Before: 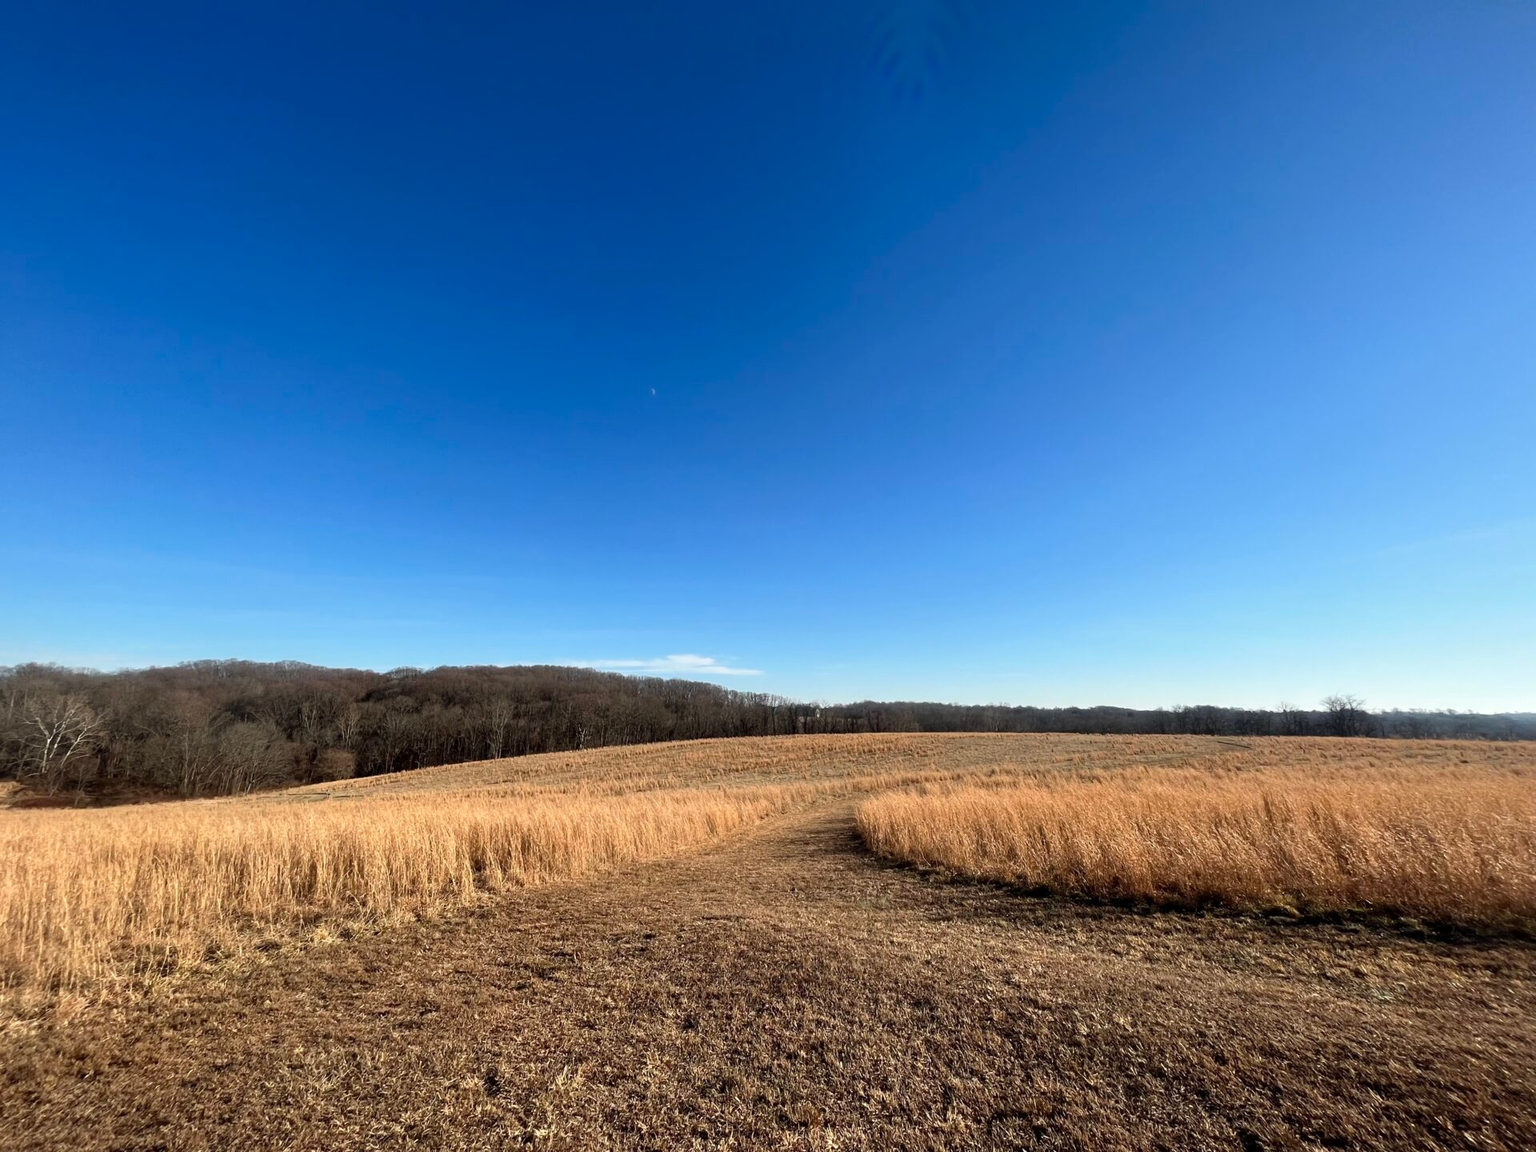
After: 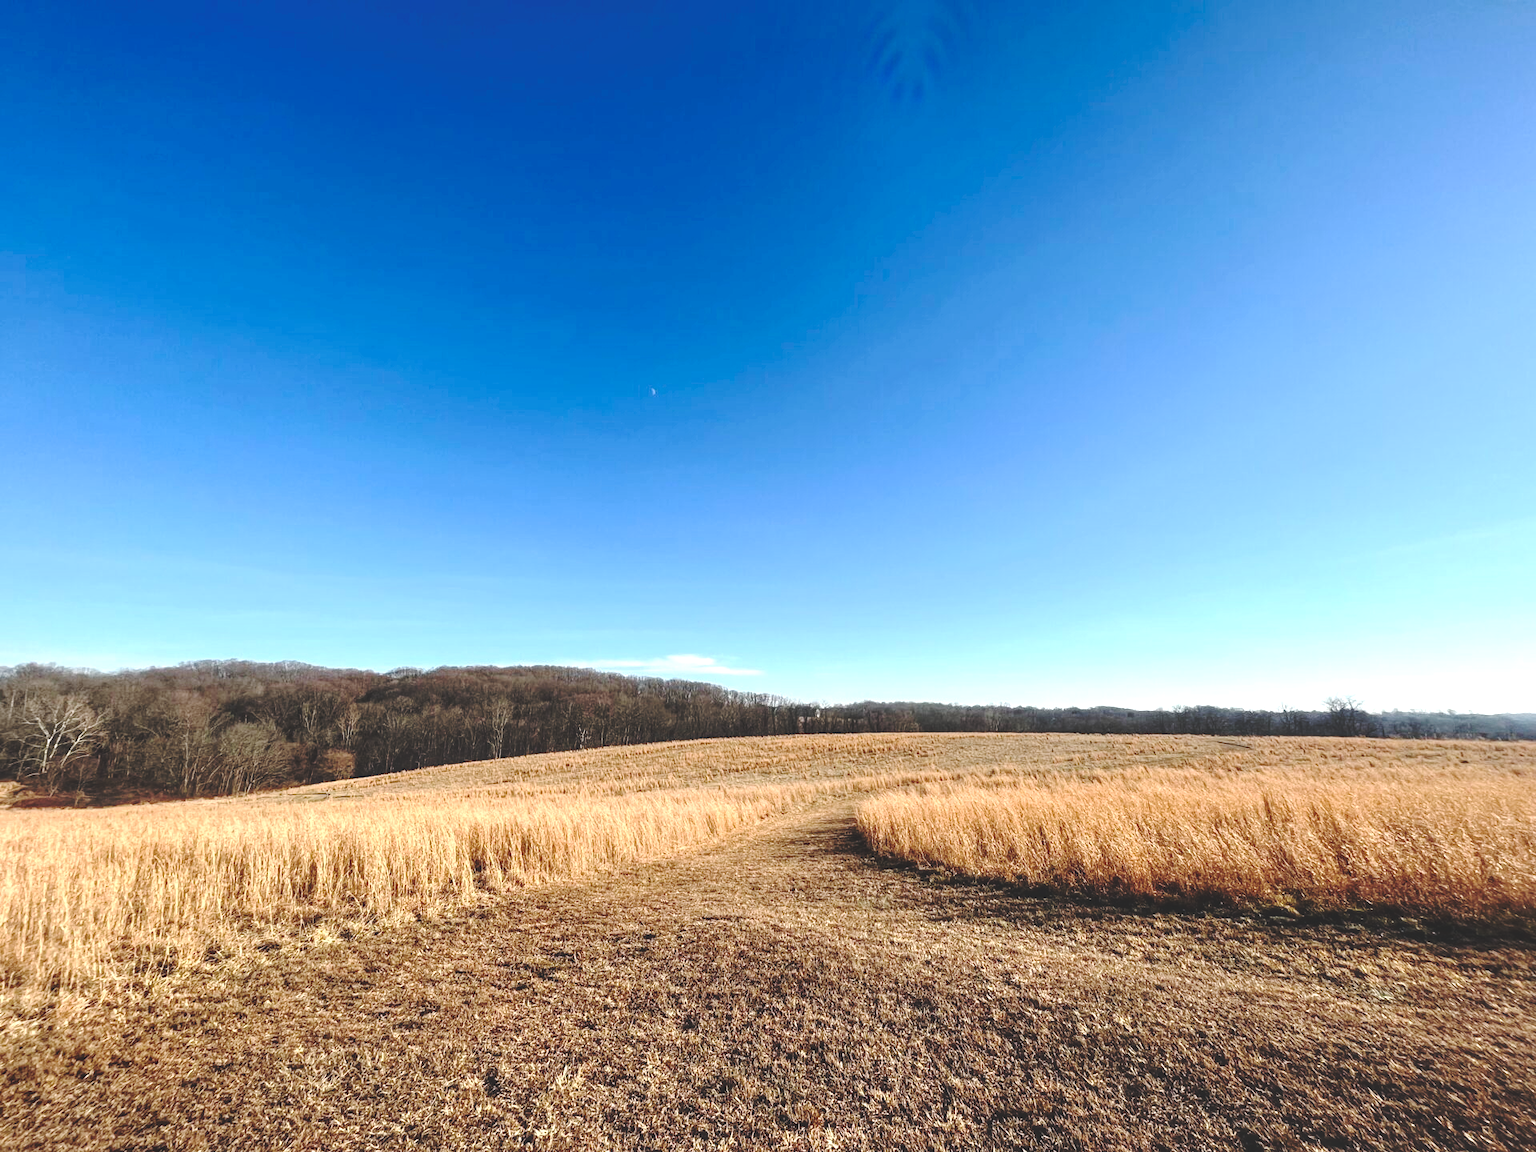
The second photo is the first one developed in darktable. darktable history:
exposure: black level correction 0, exposure 0.5 EV, compensate exposure bias true, compensate highlight preservation false
local contrast: on, module defaults
base curve: curves: ch0 [(0, 0.024) (0.055, 0.065) (0.121, 0.166) (0.236, 0.319) (0.693, 0.726) (1, 1)], preserve colors none
